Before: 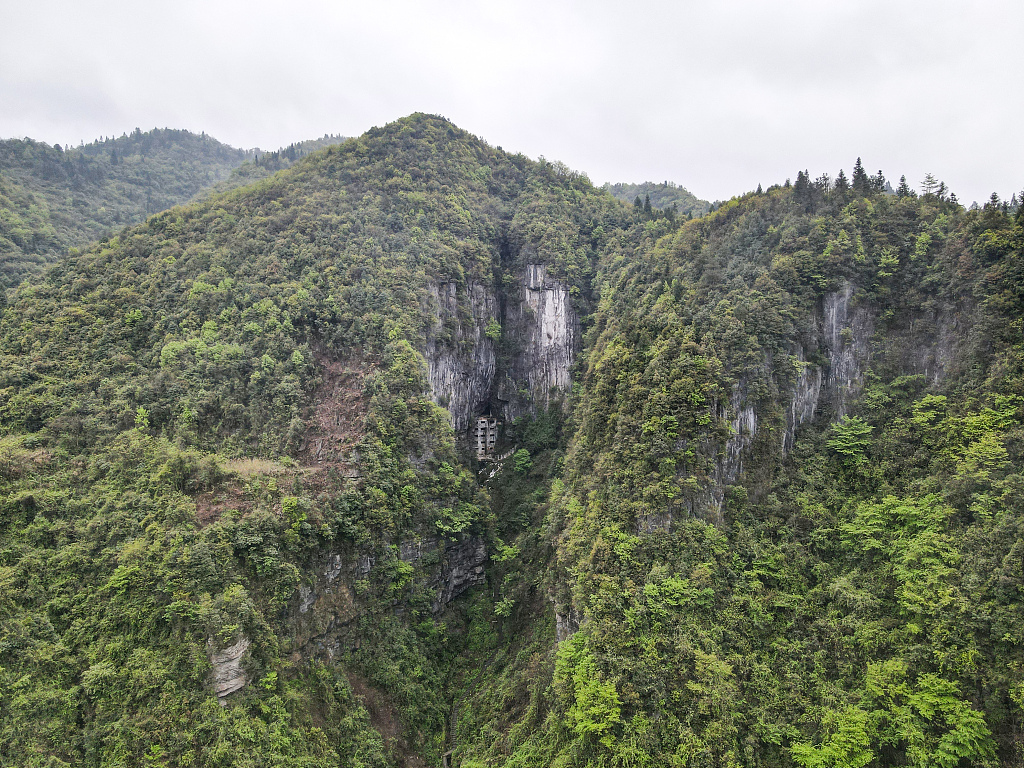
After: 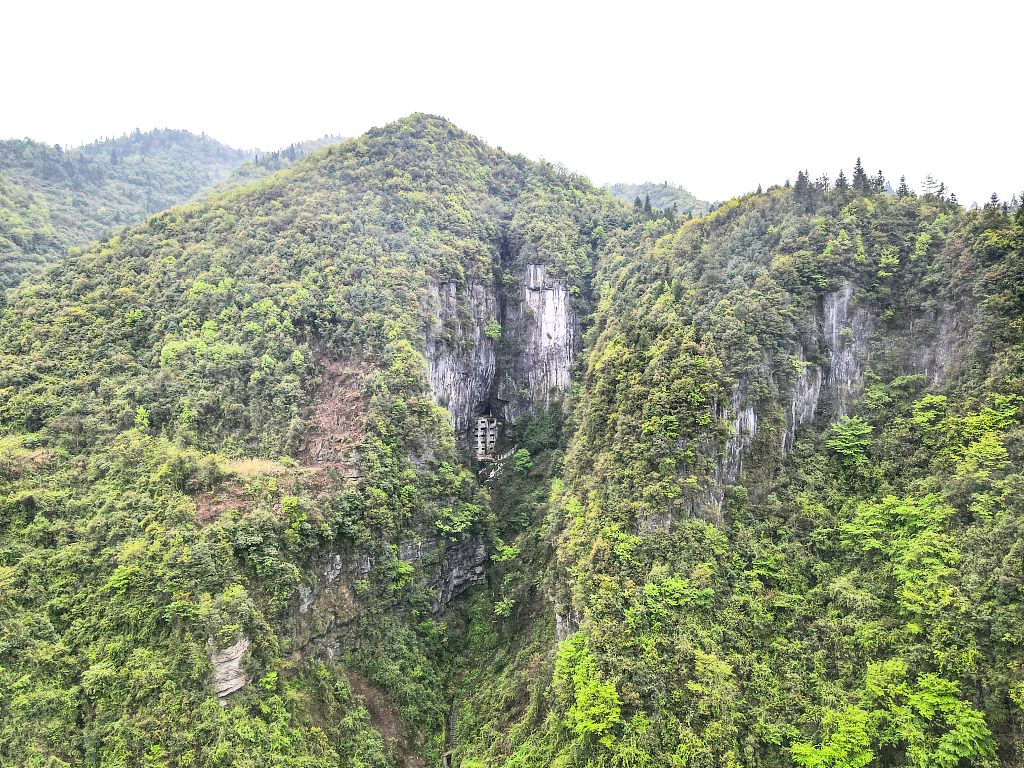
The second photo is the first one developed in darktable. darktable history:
contrast brightness saturation: contrast 0.197, brightness 0.167, saturation 0.221
exposure: black level correction 0.001, exposure 0.499 EV, compensate highlight preservation false
